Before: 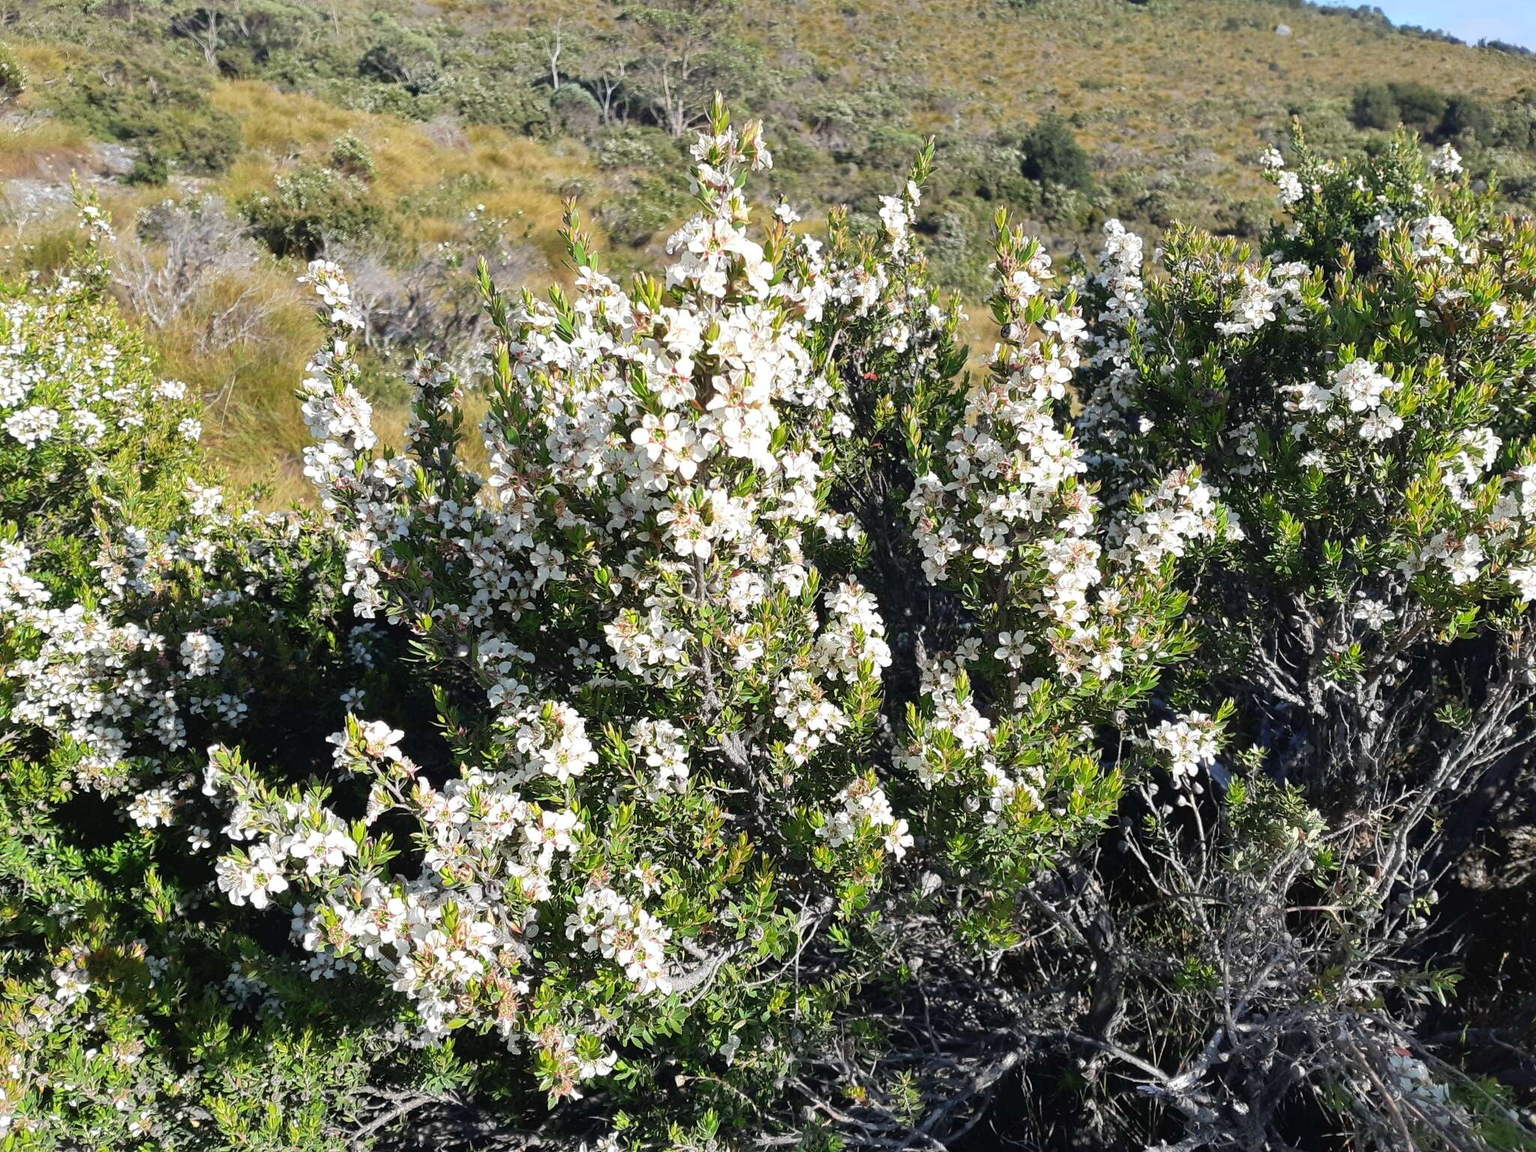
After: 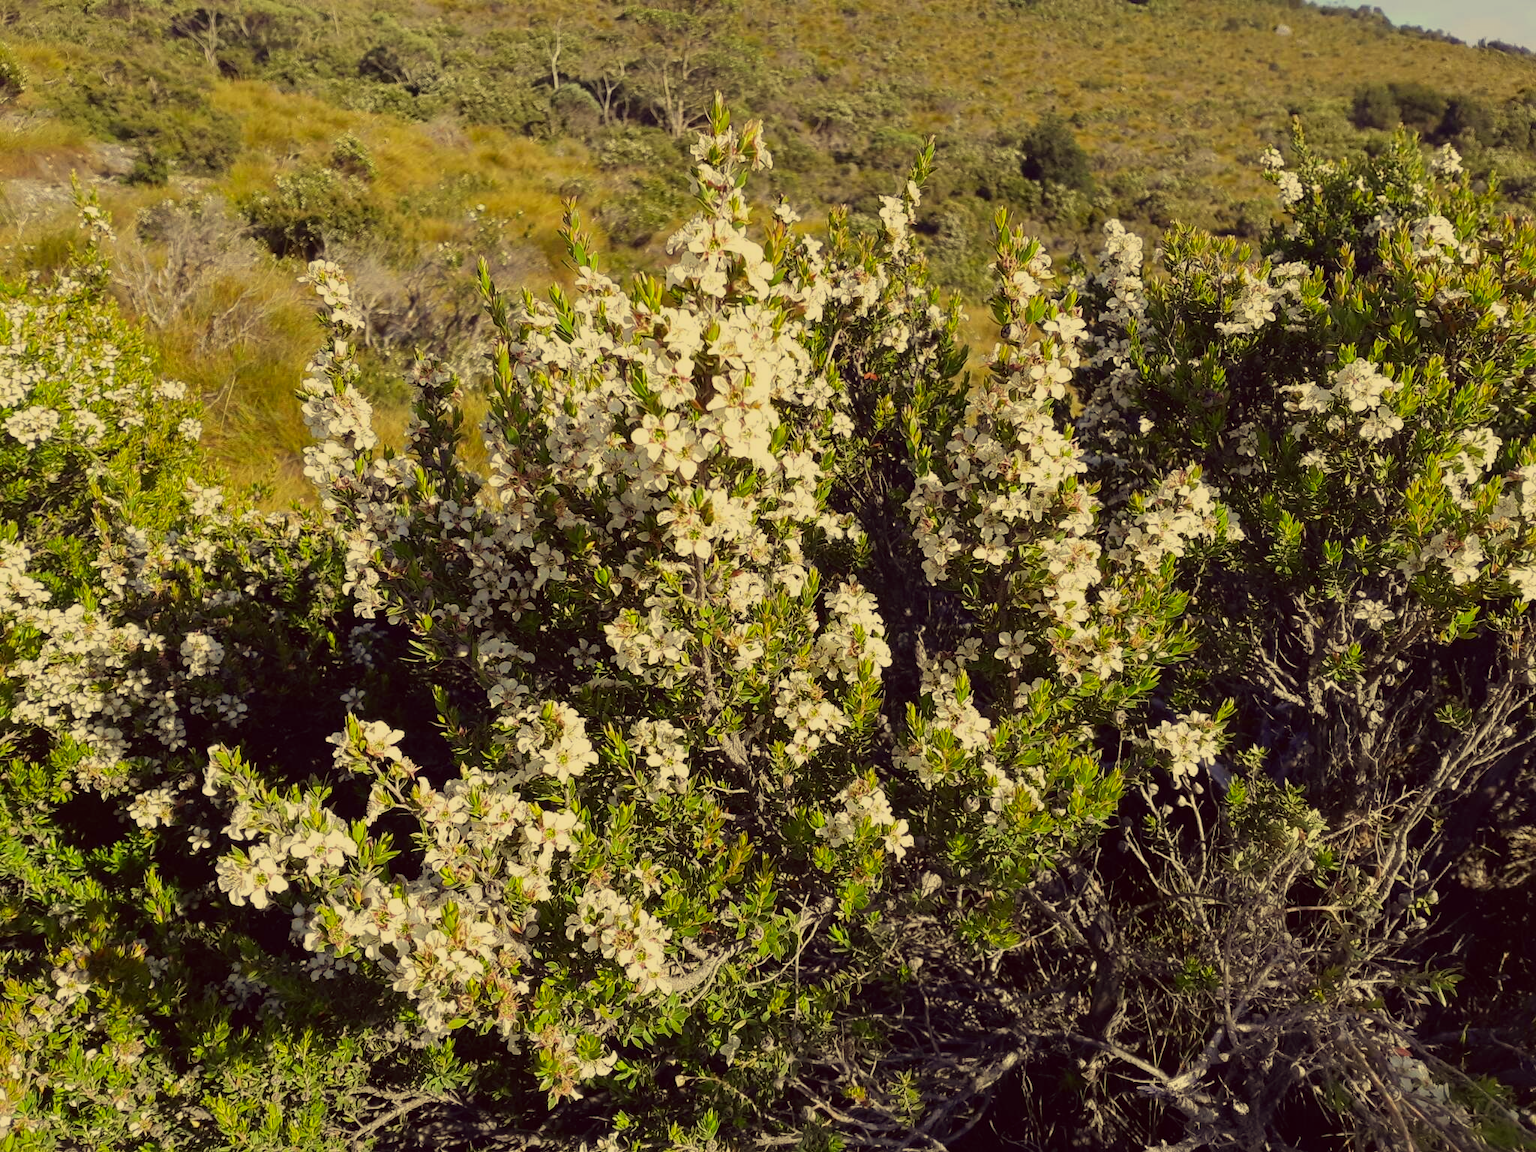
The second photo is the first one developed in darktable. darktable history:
color correction: highlights a* -0.482, highlights b* 40, shadows a* 9.8, shadows b* -0.161
exposure: exposure -0.492 EV, compensate highlight preservation false
